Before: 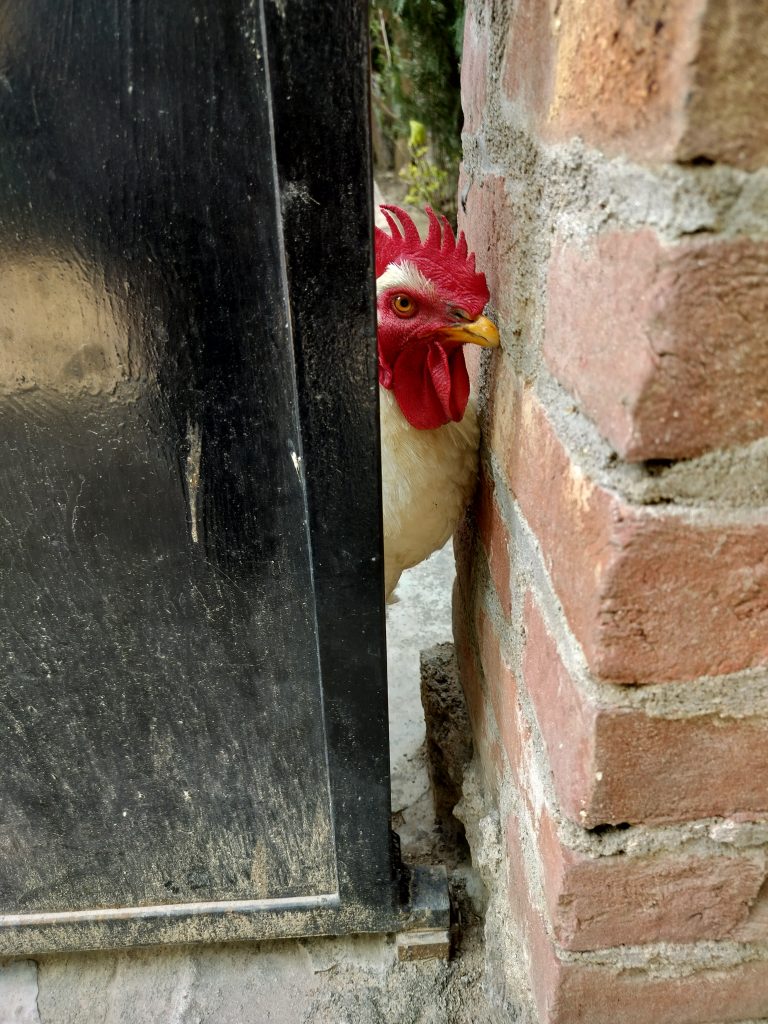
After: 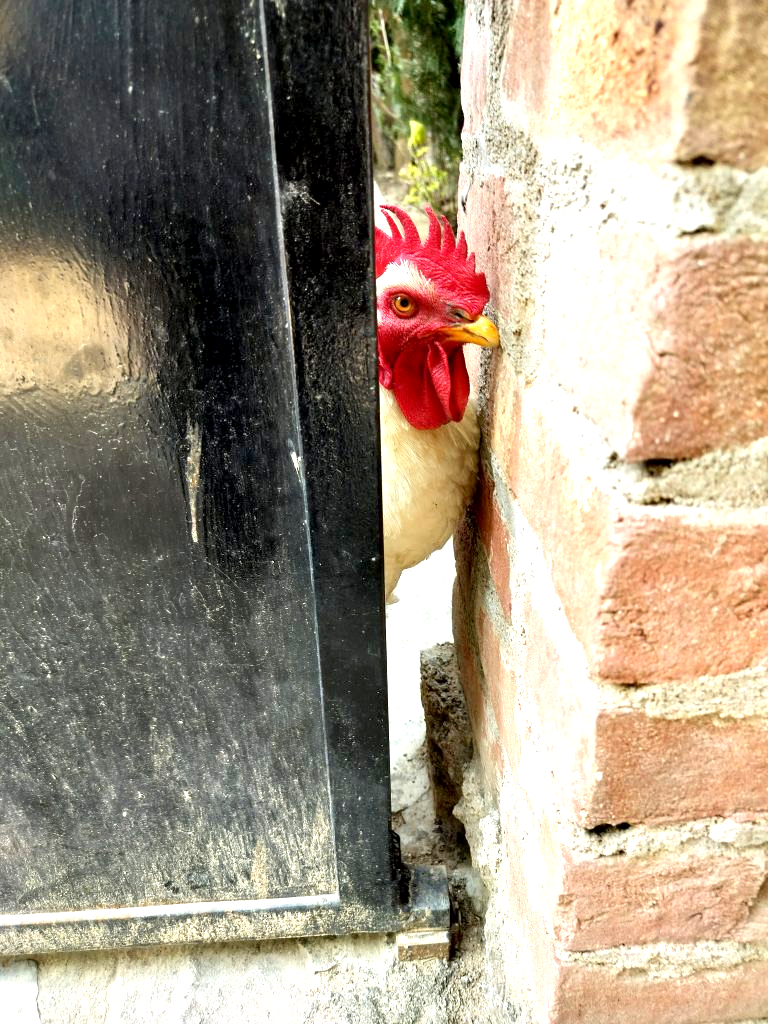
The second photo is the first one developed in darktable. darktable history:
exposure: black level correction 0.002, exposure 1.314 EV, compensate exposure bias true, compensate highlight preservation false
